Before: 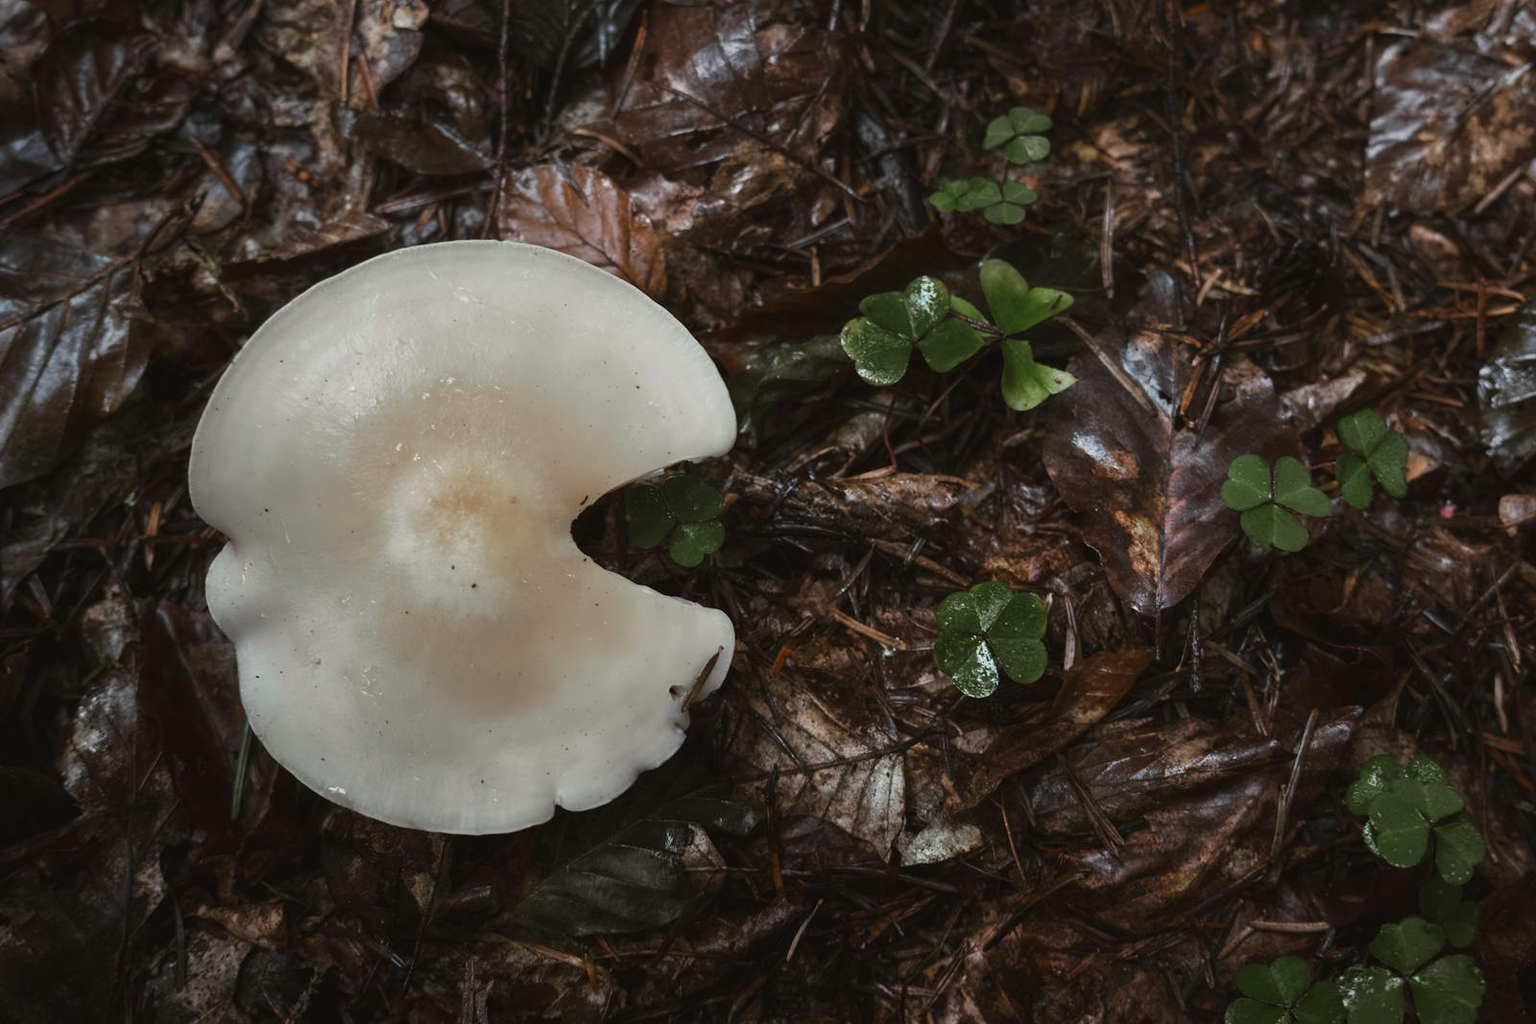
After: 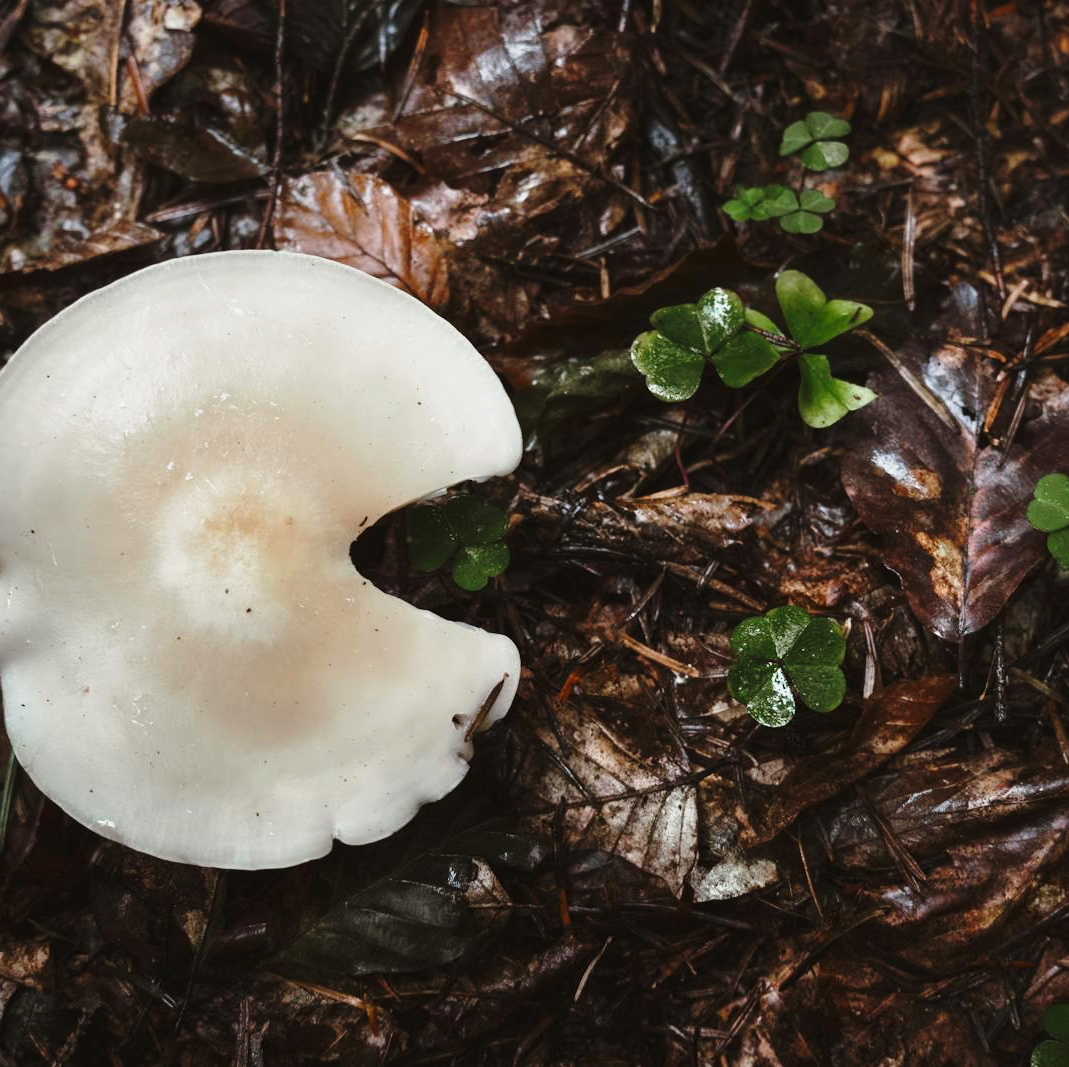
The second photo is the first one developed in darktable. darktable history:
base curve: curves: ch0 [(0, 0) (0.028, 0.03) (0.121, 0.232) (0.46, 0.748) (0.859, 0.968) (1, 1)], preserve colors none
crop: left 15.362%, right 17.777%
